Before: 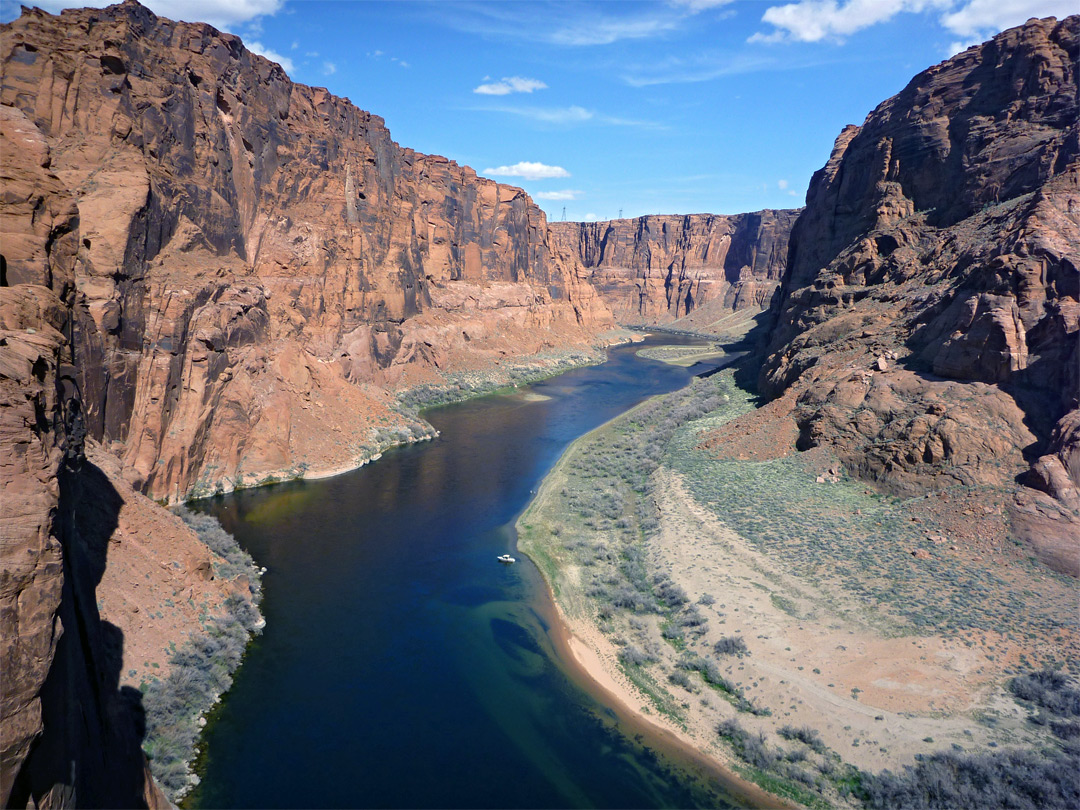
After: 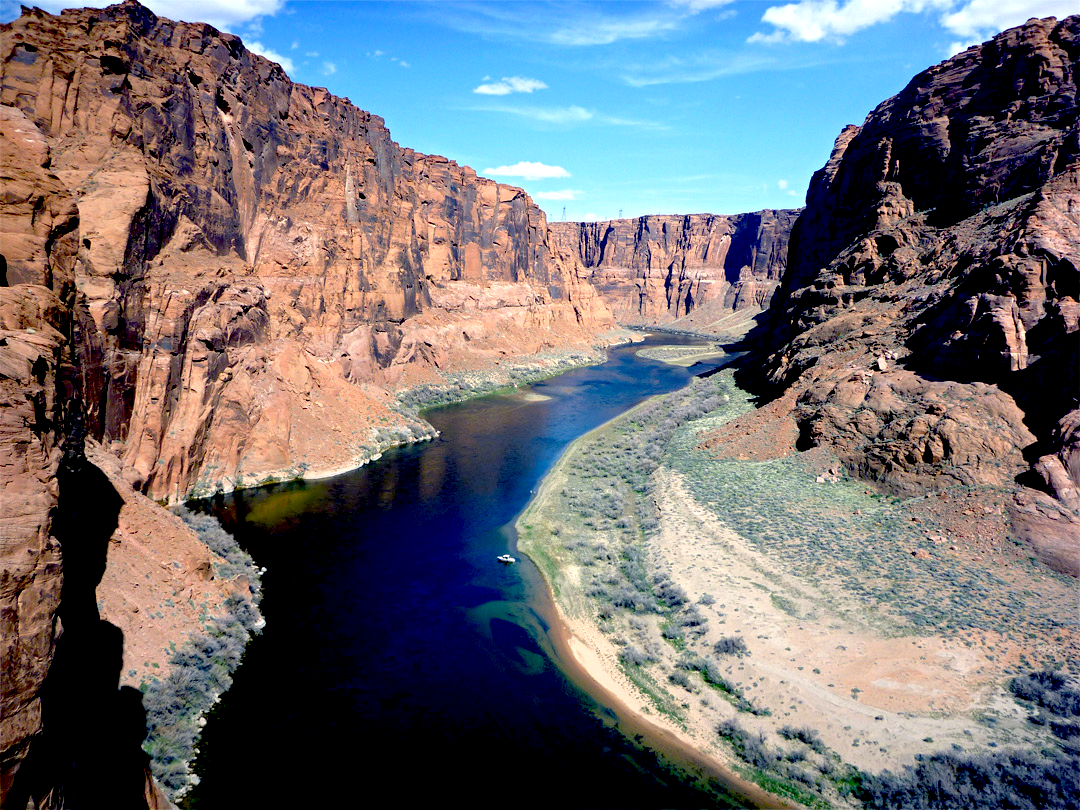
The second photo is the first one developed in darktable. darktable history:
exposure: black level correction 0.04, exposure 0.499 EV, compensate highlight preservation false
